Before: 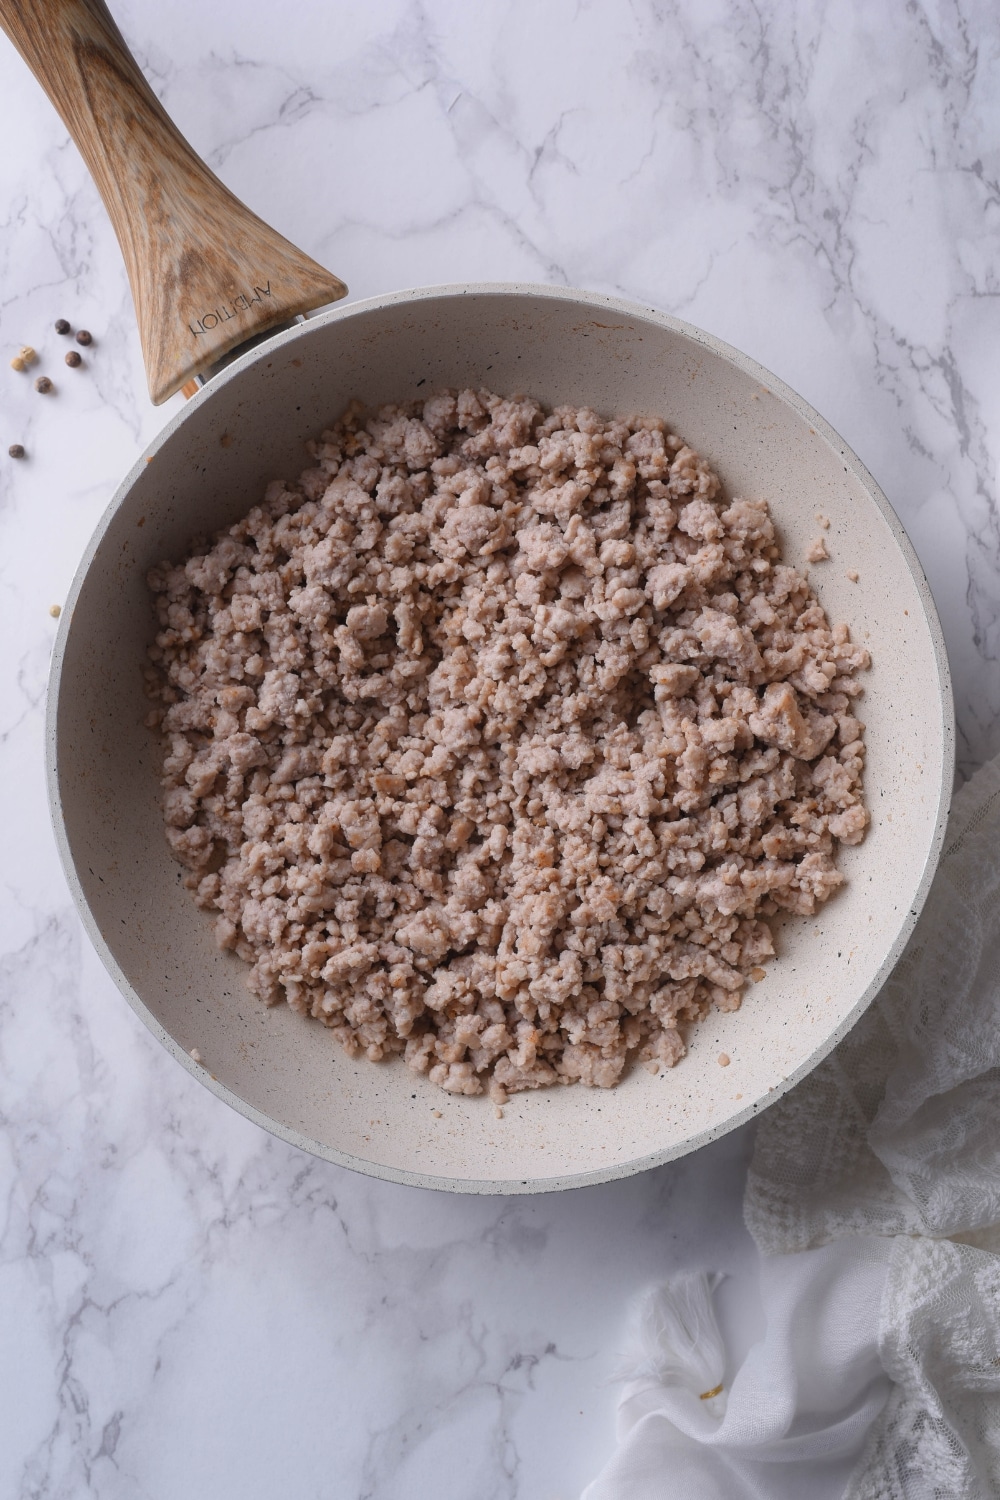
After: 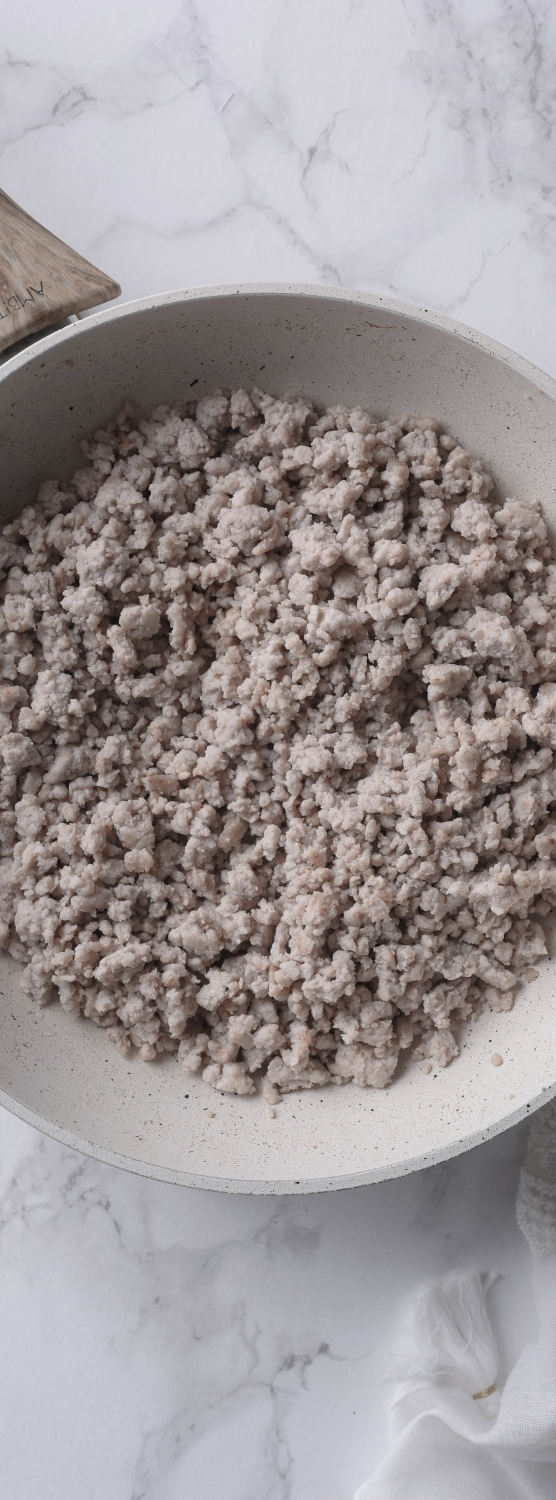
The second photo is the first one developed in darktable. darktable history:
color balance rgb: perceptual saturation grading › global saturation -28.584%, perceptual saturation grading › highlights -20.952%, perceptual saturation grading › mid-tones -23.426%, perceptual saturation grading › shadows -23.519%
crop and rotate: left 22.708%, right 21.595%
contrast brightness saturation: contrast 0.045, brightness 0.058, saturation 0.013
